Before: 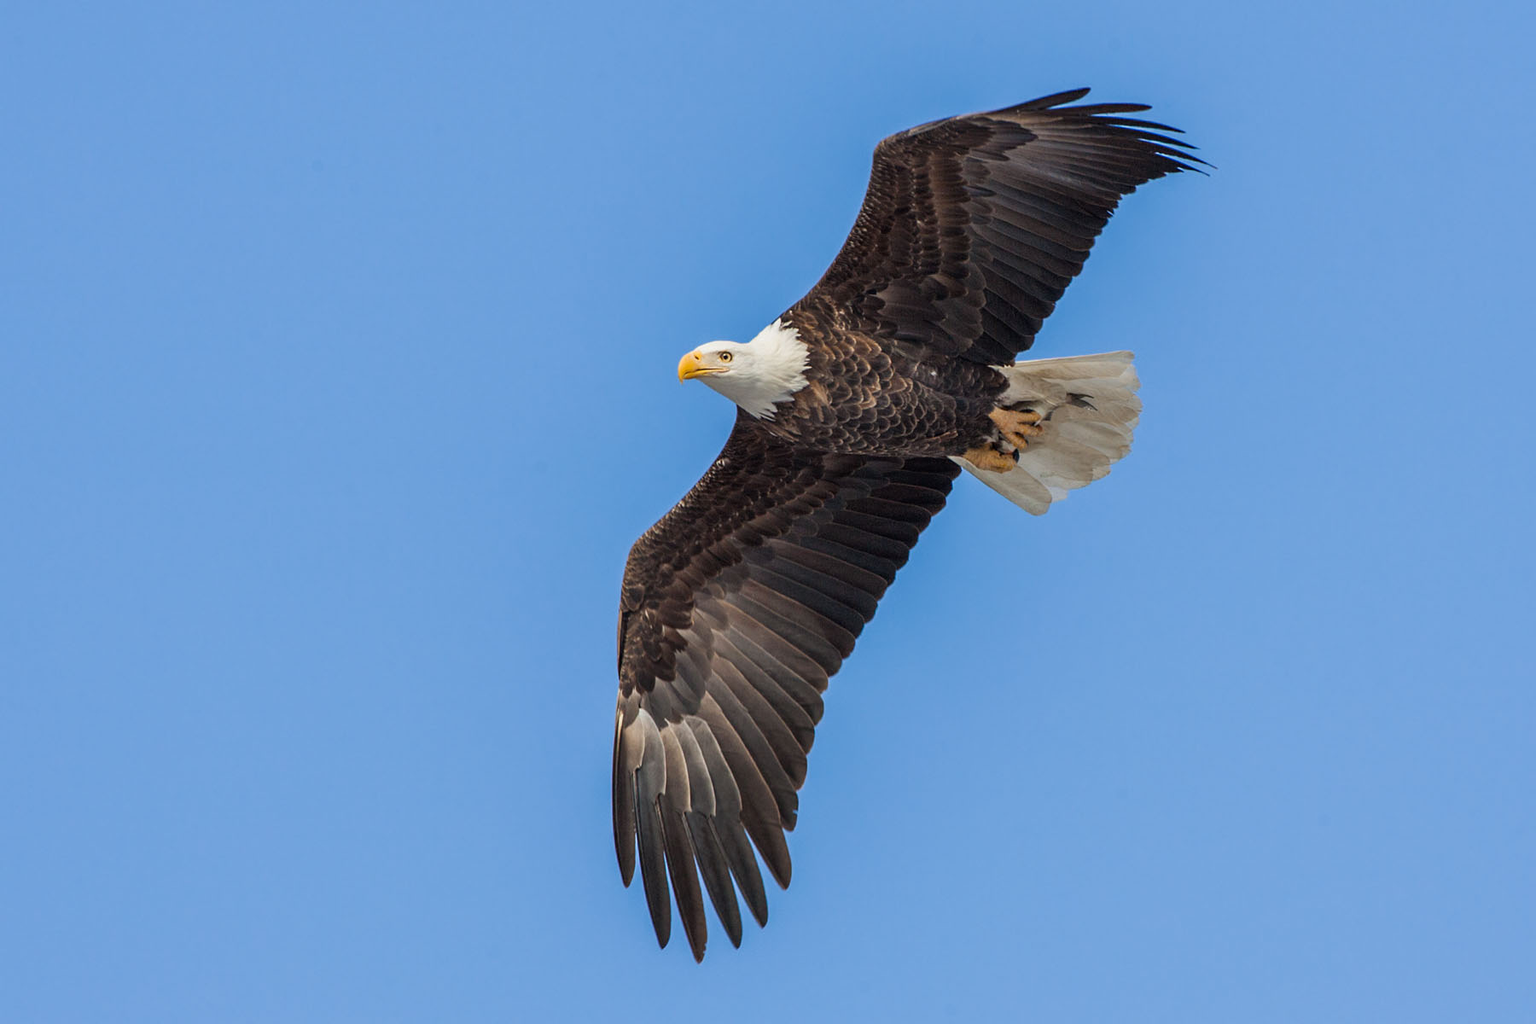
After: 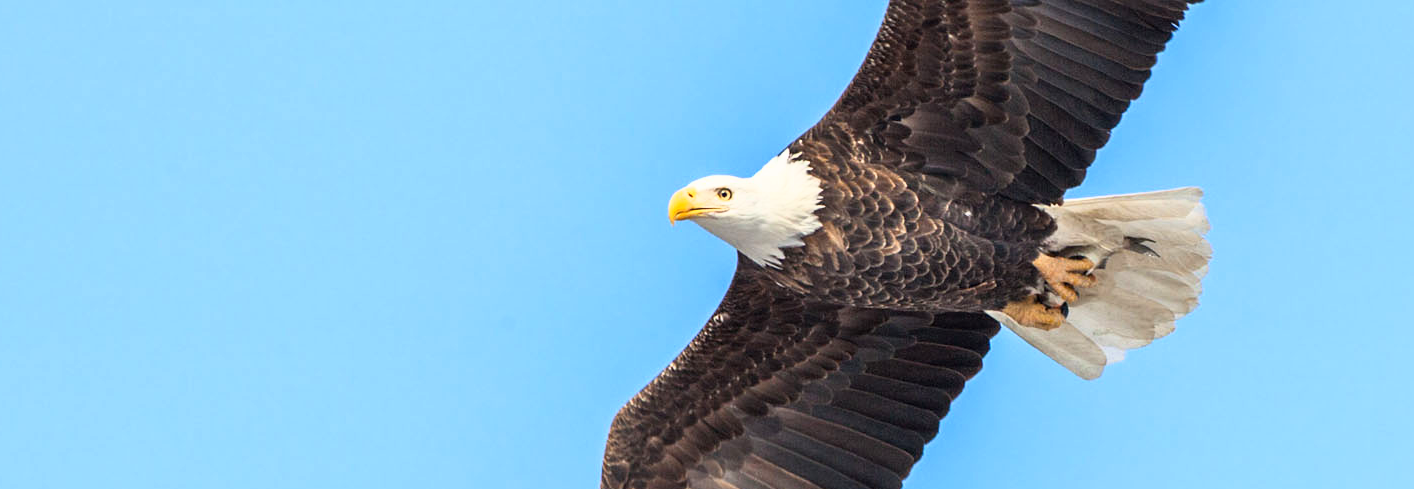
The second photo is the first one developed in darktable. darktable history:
crop: left 7.014%, top 18.724%, right 14.421%, bottom 40.501%
exposure: exposure -0.155 EV, compensate exposure bias true, compensate highlight preservation false
base curve: curves: ch0 [(0, 0) (0.495, 0.917) (1, 1)]
